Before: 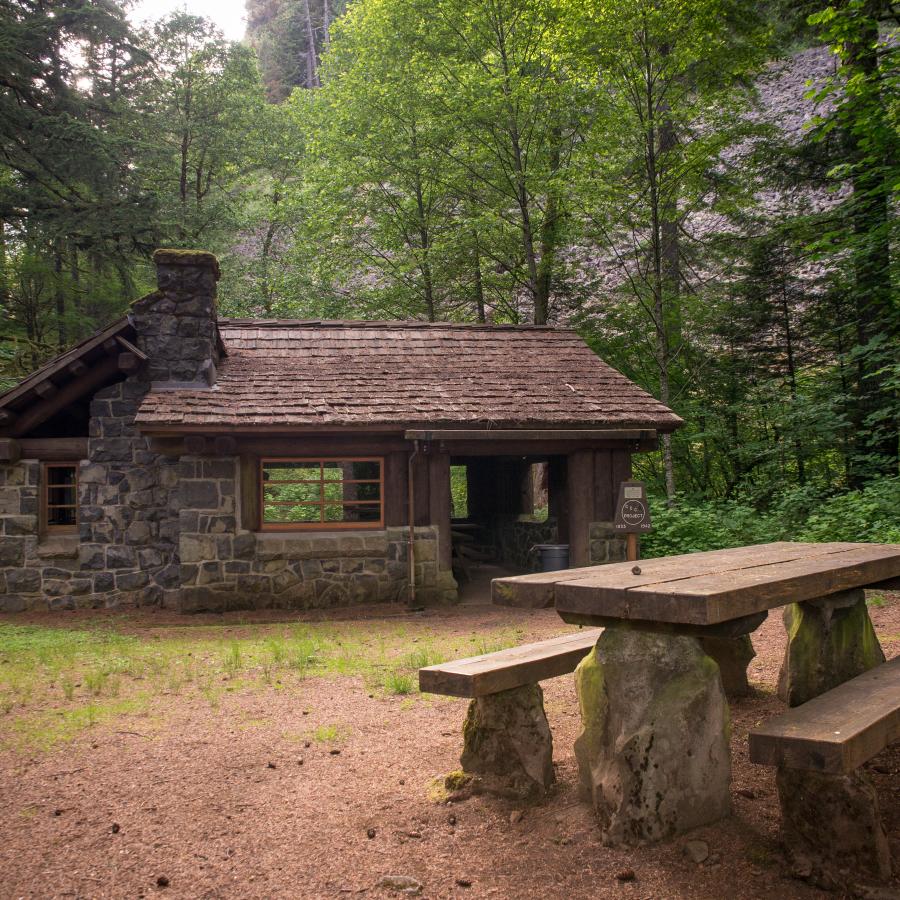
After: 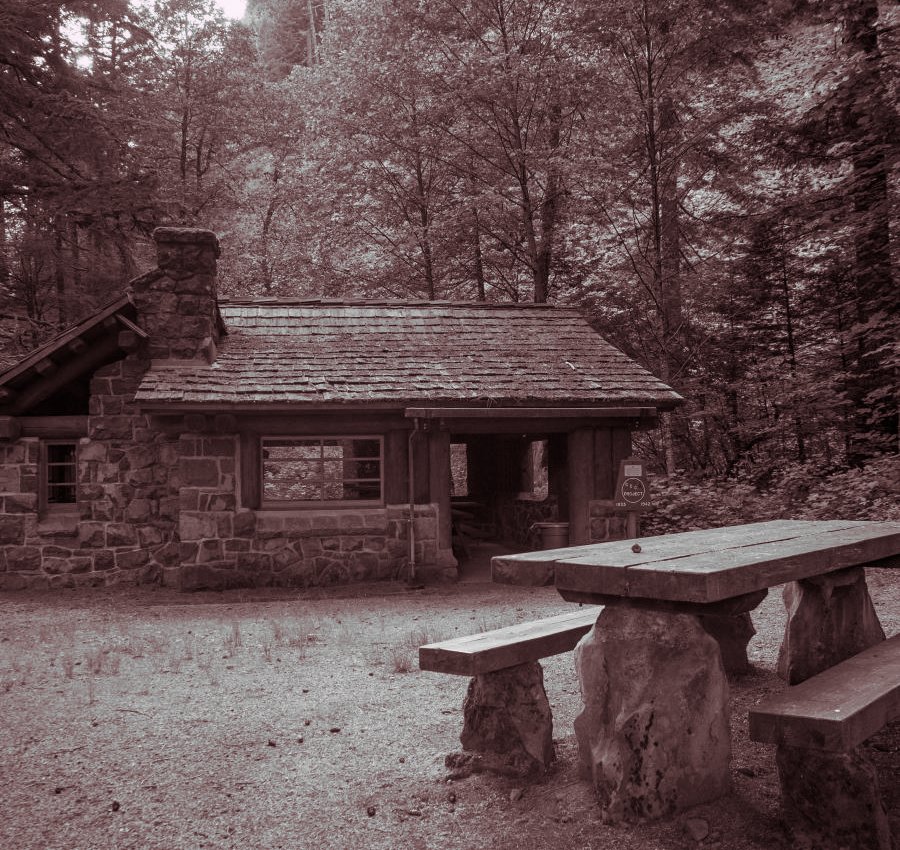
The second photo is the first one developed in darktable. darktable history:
color calibration: output gray [0.22, 0.42, 0.37, 0], gray › normalize channels true, illuminant same as pipeline (D50), adaptation XYZ, x 0.346, y 0.359, gamut compression 0
split-toning: highlights › hue 298.8°, highlights › saturation 0.73, compress 41.76%
crop and rotate: top 2.479%, bottom 3.018%
